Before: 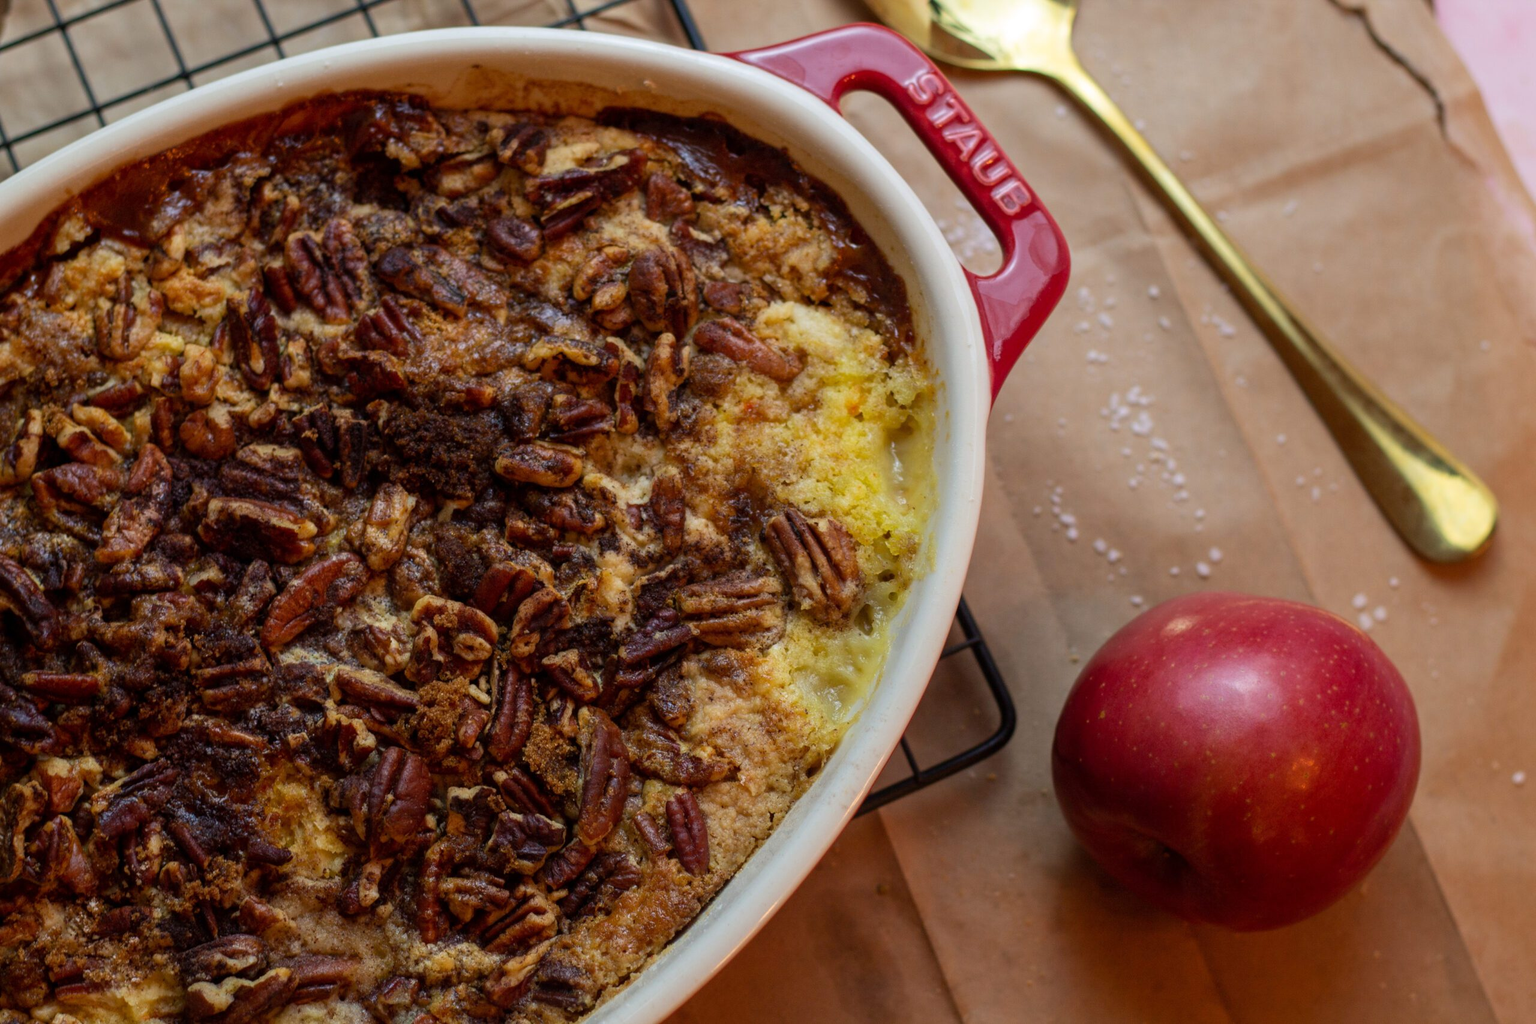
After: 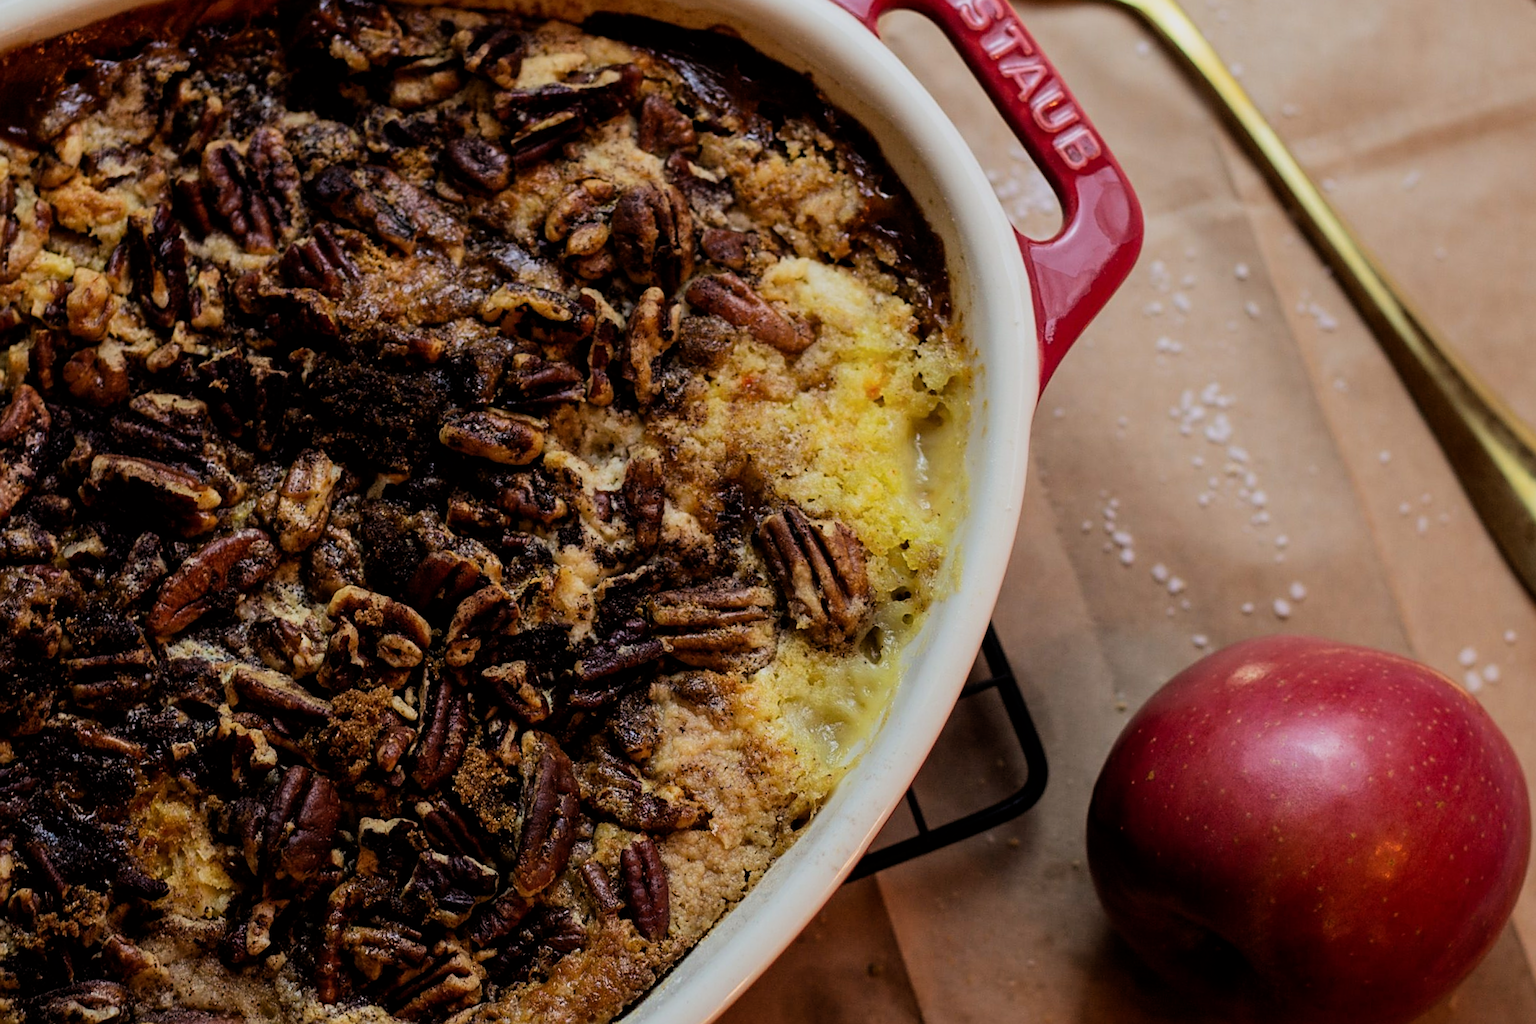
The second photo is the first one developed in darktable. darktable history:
sharpen: on, module defaults
filmic rgb: black relative exposure -5 EV, hardness 2.88, contrast 1.3, highlights saturation mix -10%
crop and rotate: angle -3.27°, left 5.211%, top 5.211%, right 4.607%, bottom 4.607%
